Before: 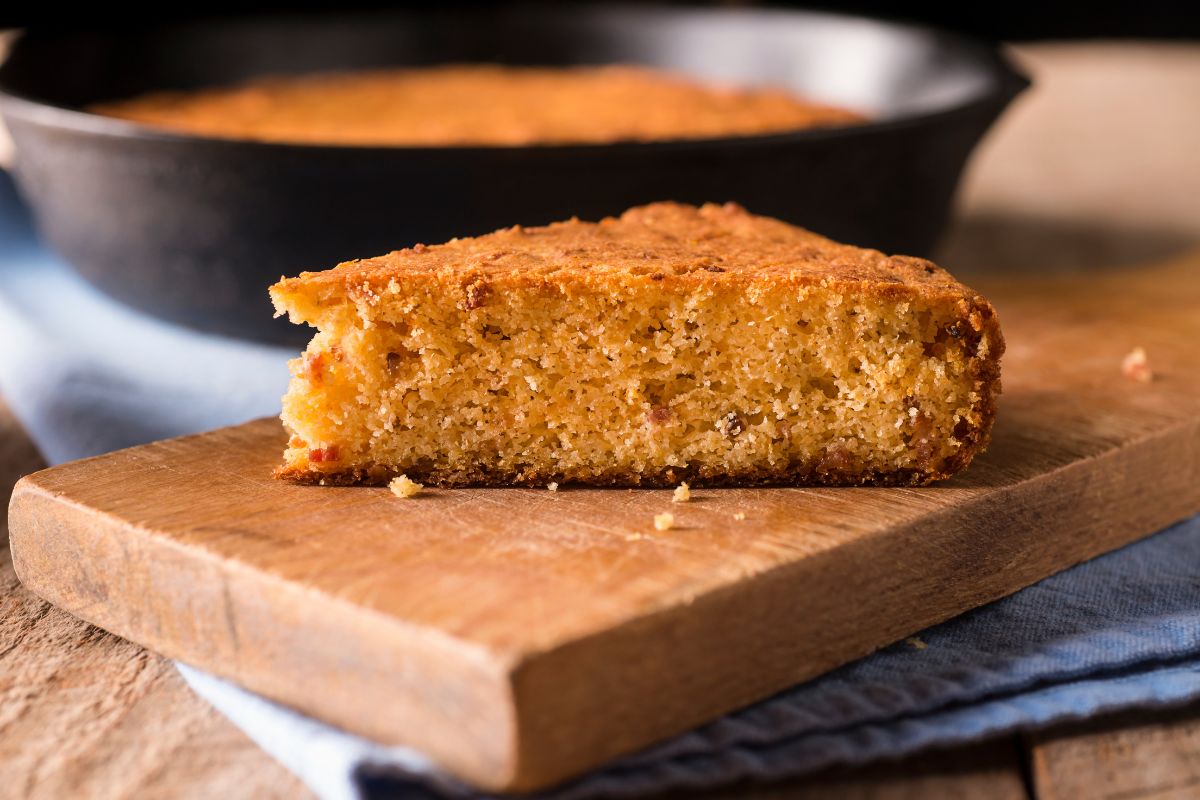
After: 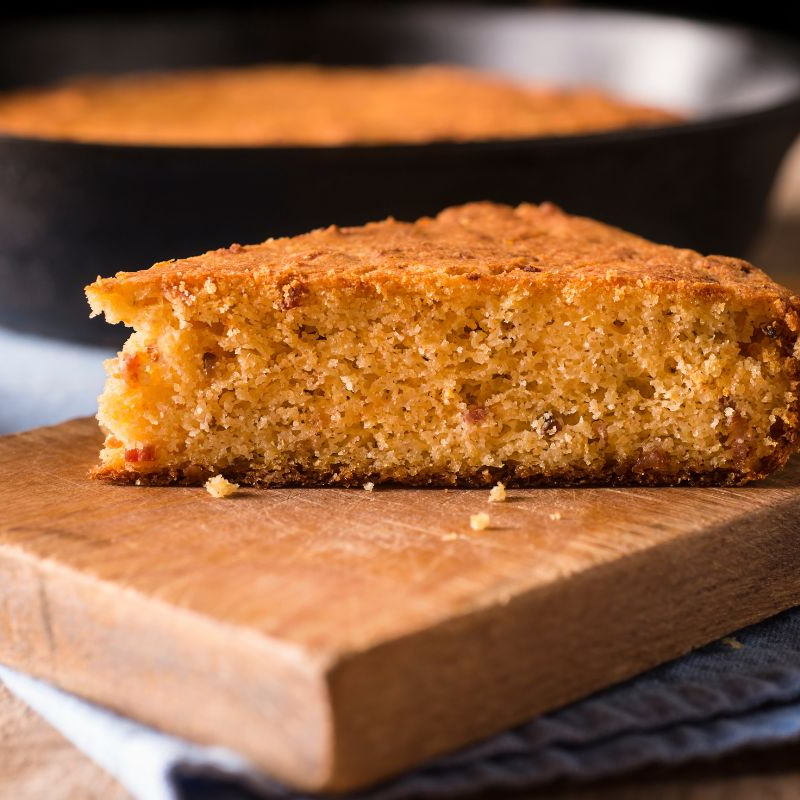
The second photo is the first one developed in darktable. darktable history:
crop: left 15.384%, right 17.917%
